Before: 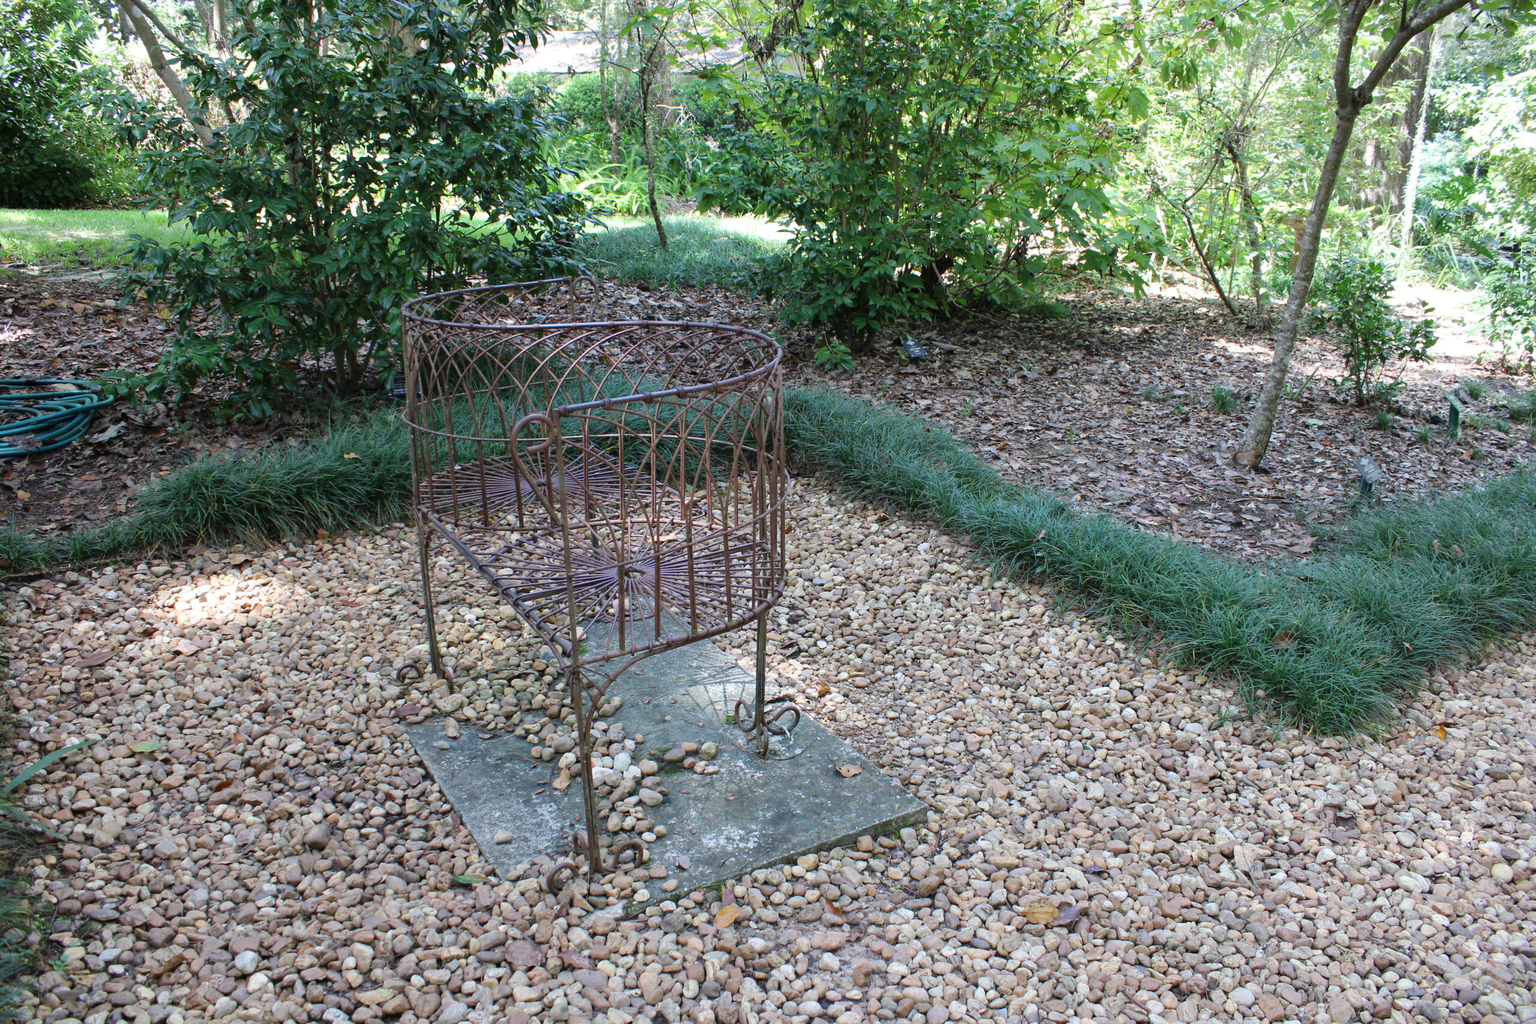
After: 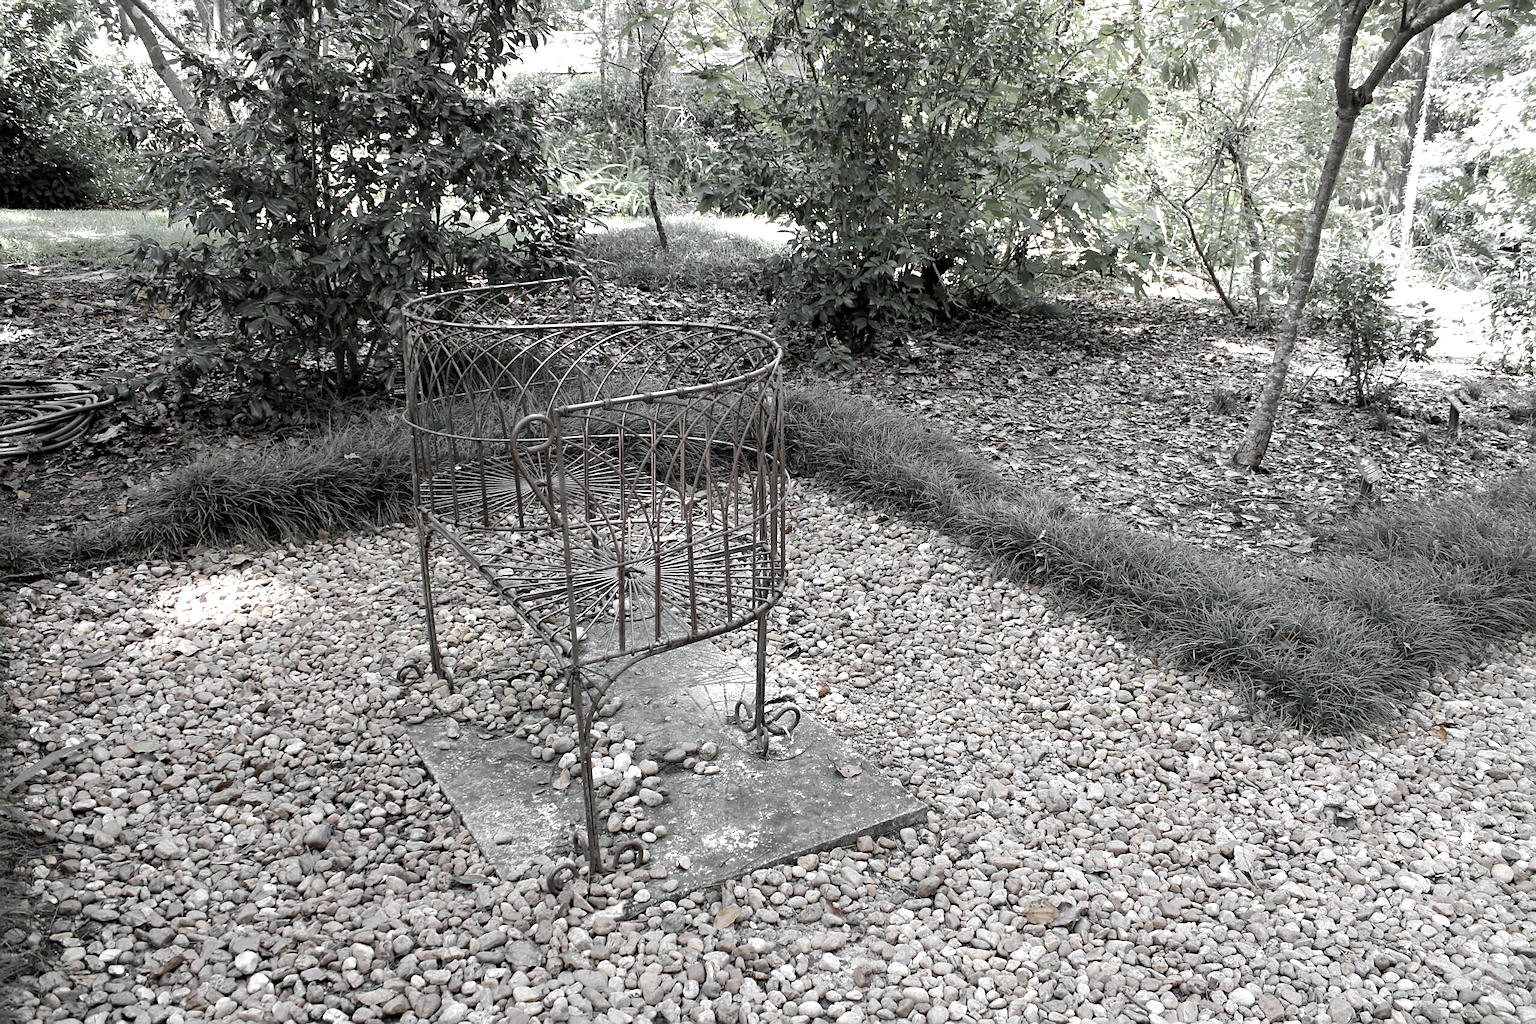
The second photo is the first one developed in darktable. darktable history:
sharpen: on, module defaults
color zones: curves: ch0 [(0, 0.613) (0.01, 0.613) (0.245, 0.448) (0.498, 0.529) (0.642, 0.665) (0.879, 0.777) (0.99, 0.613)]; ch1 [(0, 0.035) (0.121, 0.189) (0.259, 0.197) (0.415, 0.061) (0.589, 0.022) (0.732, 0.022) (0.857, 0.026) (0.991, 0.053)]
exposure: black level correction 0.005, exposure 0.286 EV, compensate highlight preservation false
